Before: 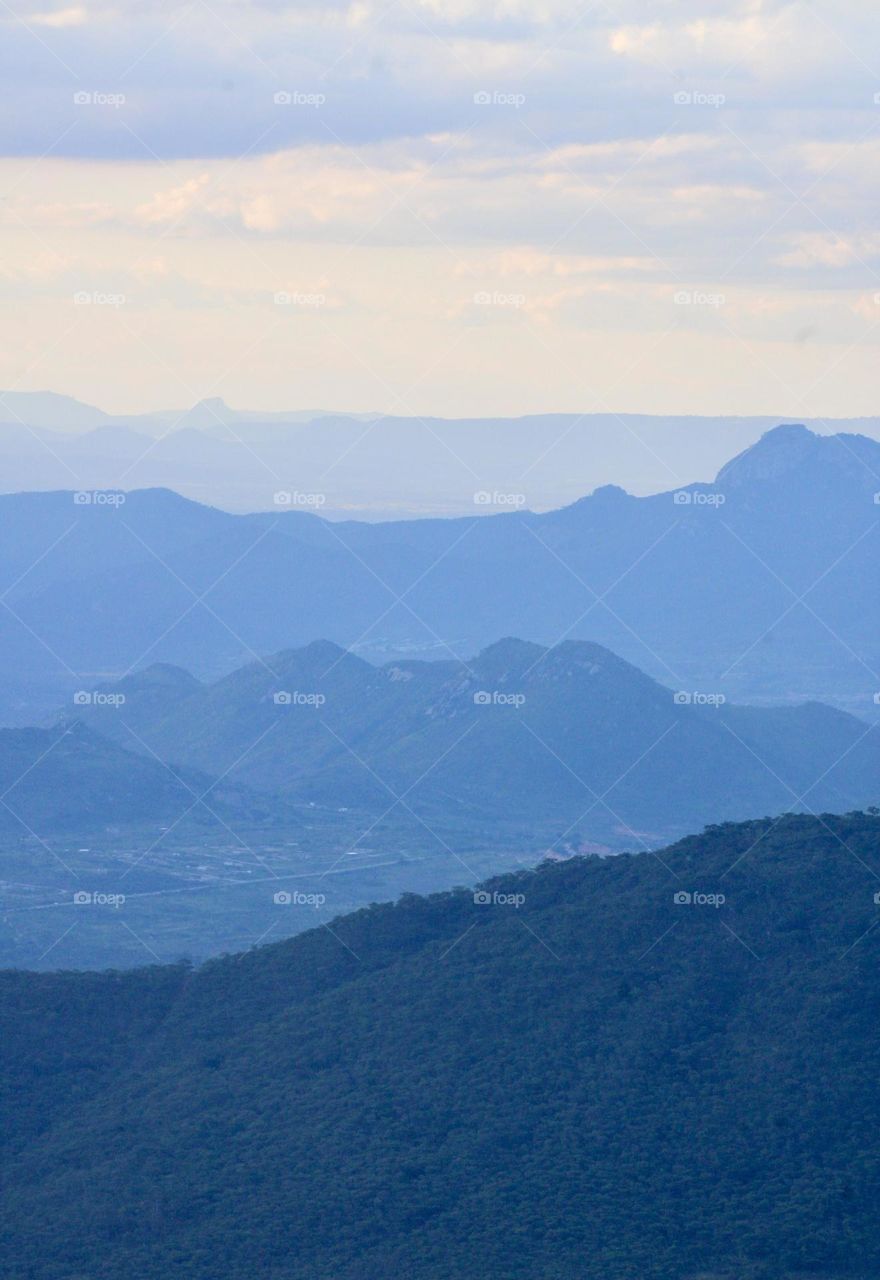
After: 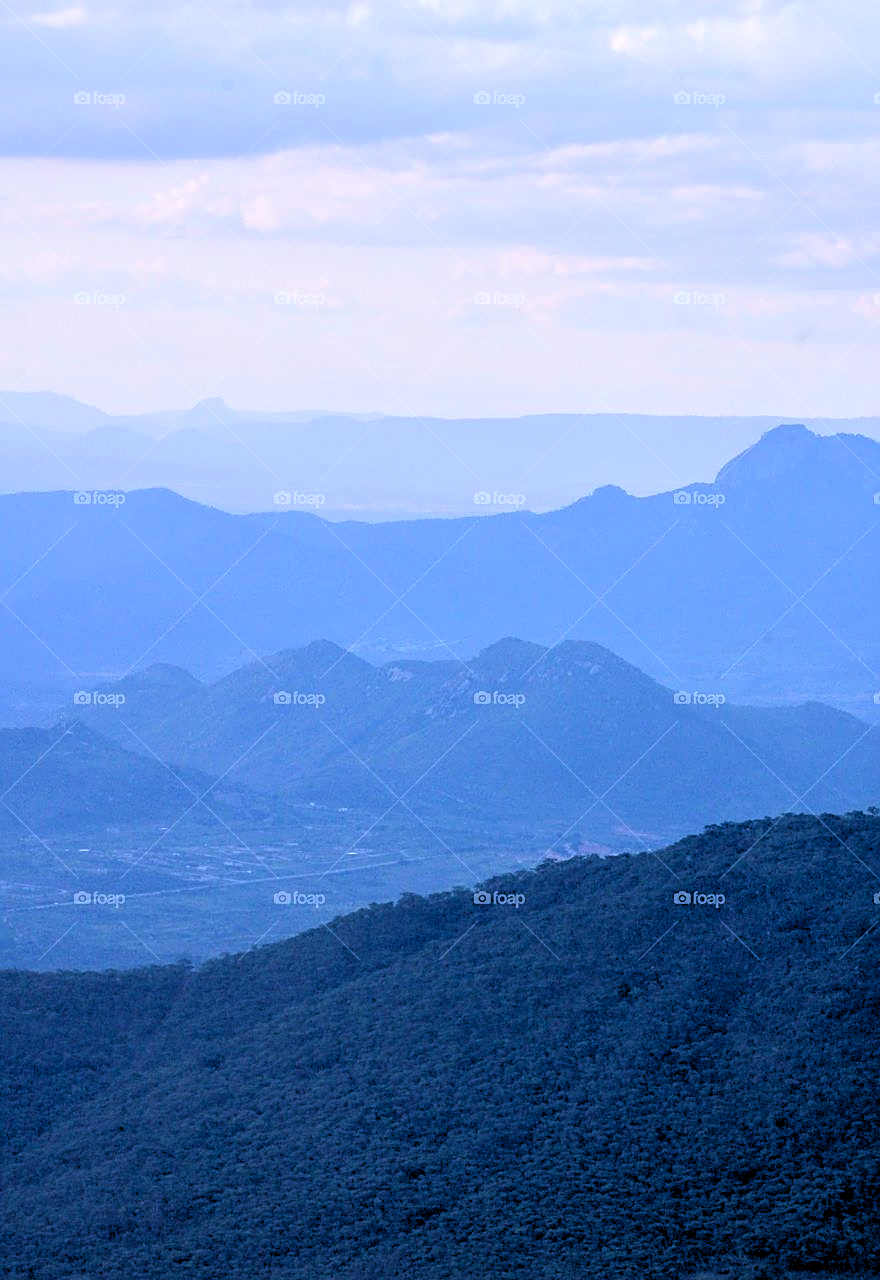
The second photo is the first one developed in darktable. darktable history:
sharpen: on, module defaults
color calibration: illuminant custom, x 0.373, y 0.388, temperature 4269.97 K
tone equalizer: on, module defaults
rgb levels: levels [[0.029, 0.461, 0.922], [0, 0.5, 1], [0, 0.5, 1]]
